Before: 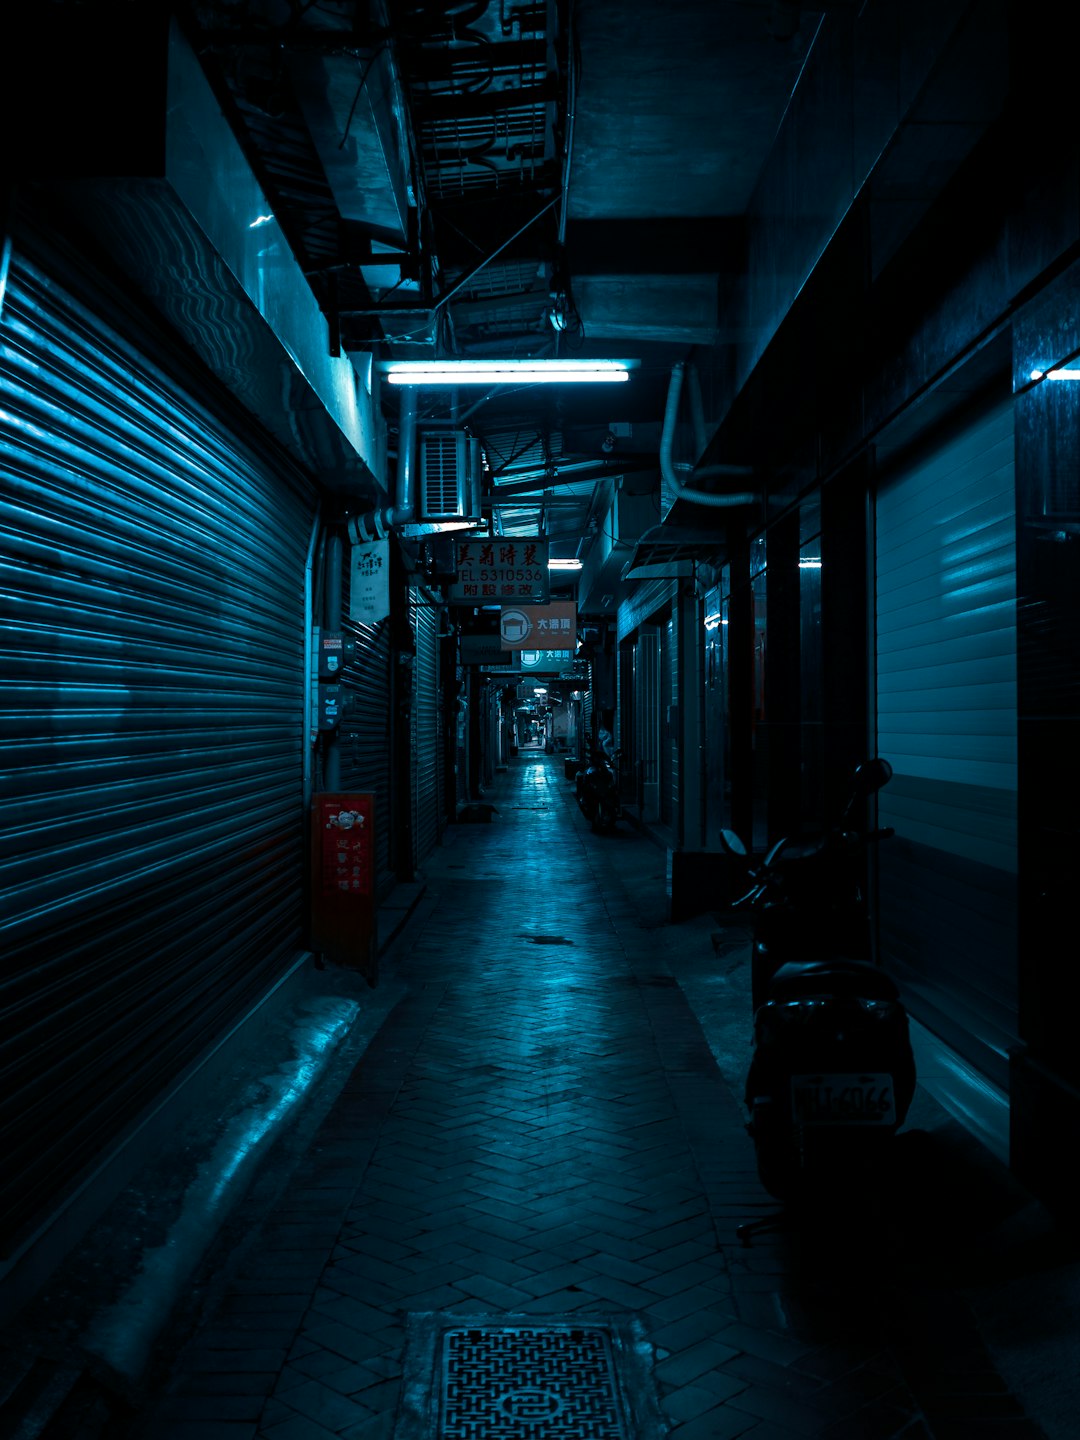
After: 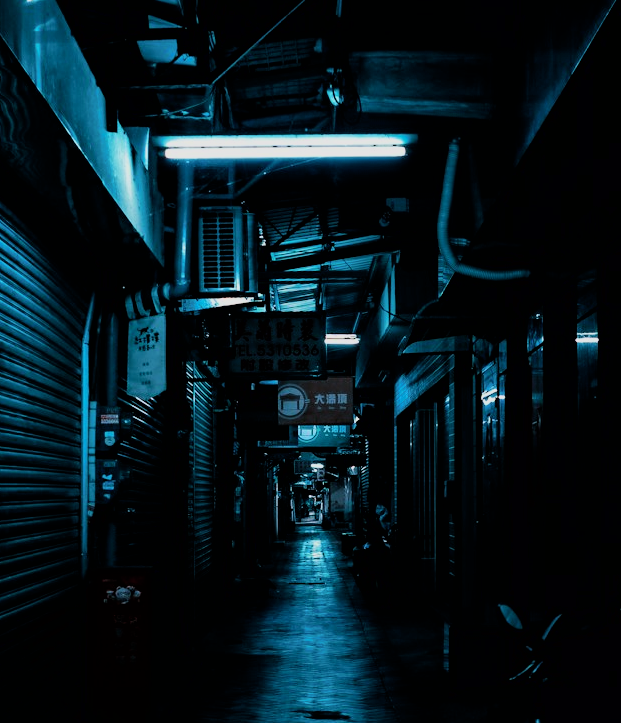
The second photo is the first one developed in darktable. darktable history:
filmic rgb: black relative exposure -5.08 EV, white relative exposure 3.97 EV, hardness 2.91, contrast 1.299, color science v6 (2022)
crop: left 20.729%, top 15.68%, right 21.748%, bottom 34.077%
